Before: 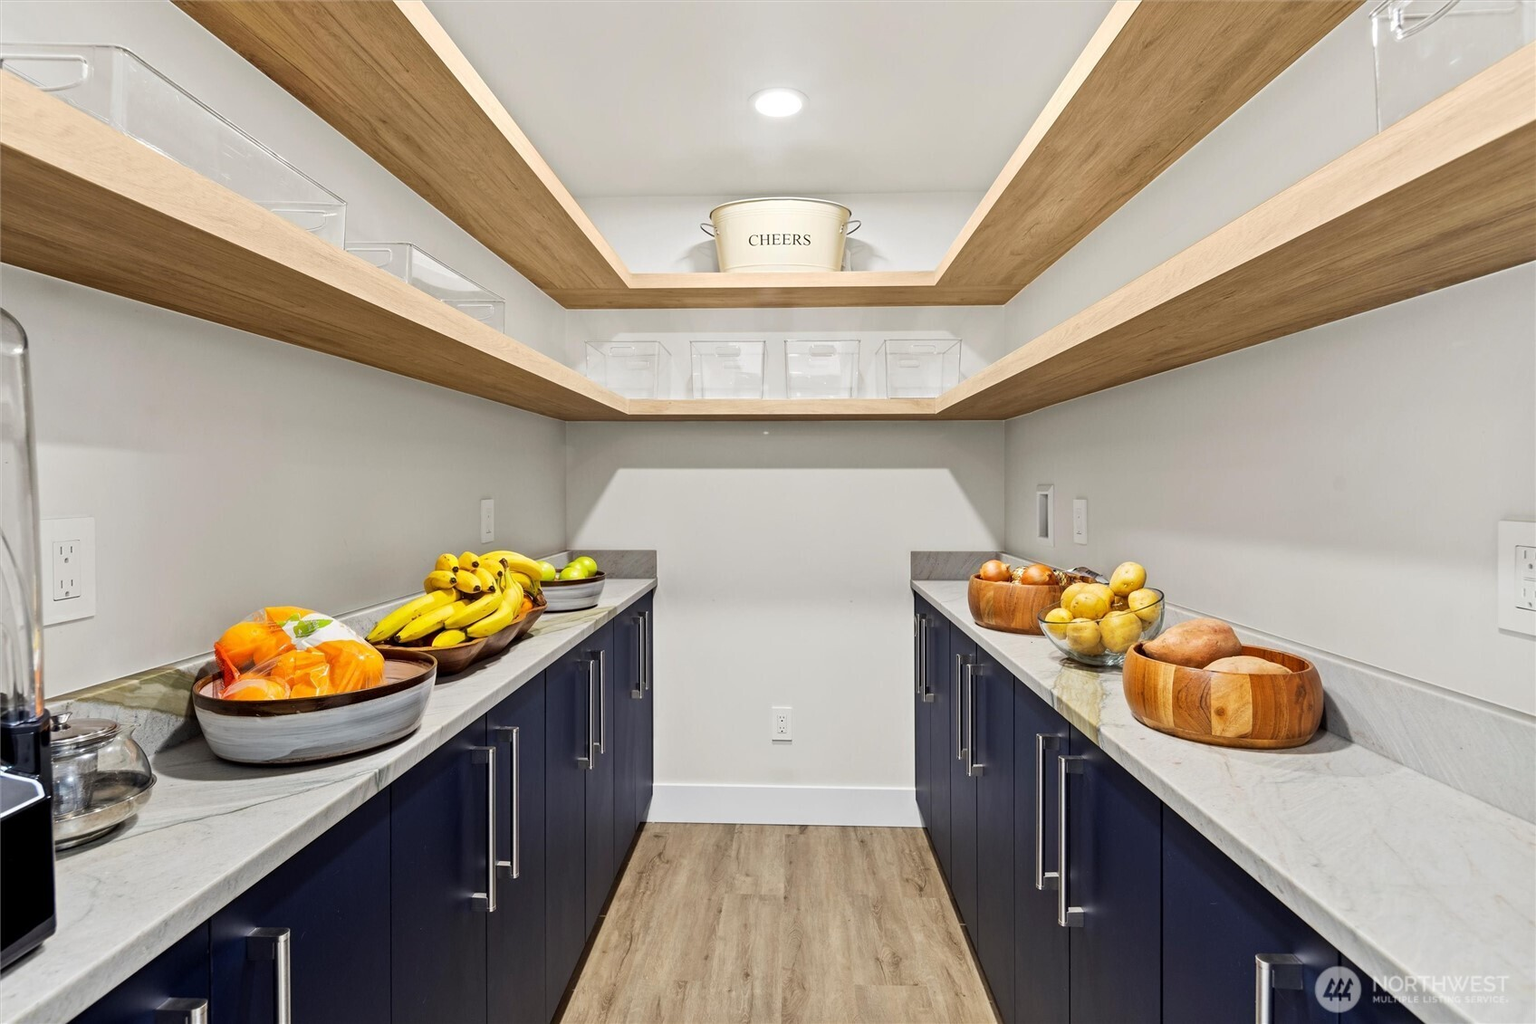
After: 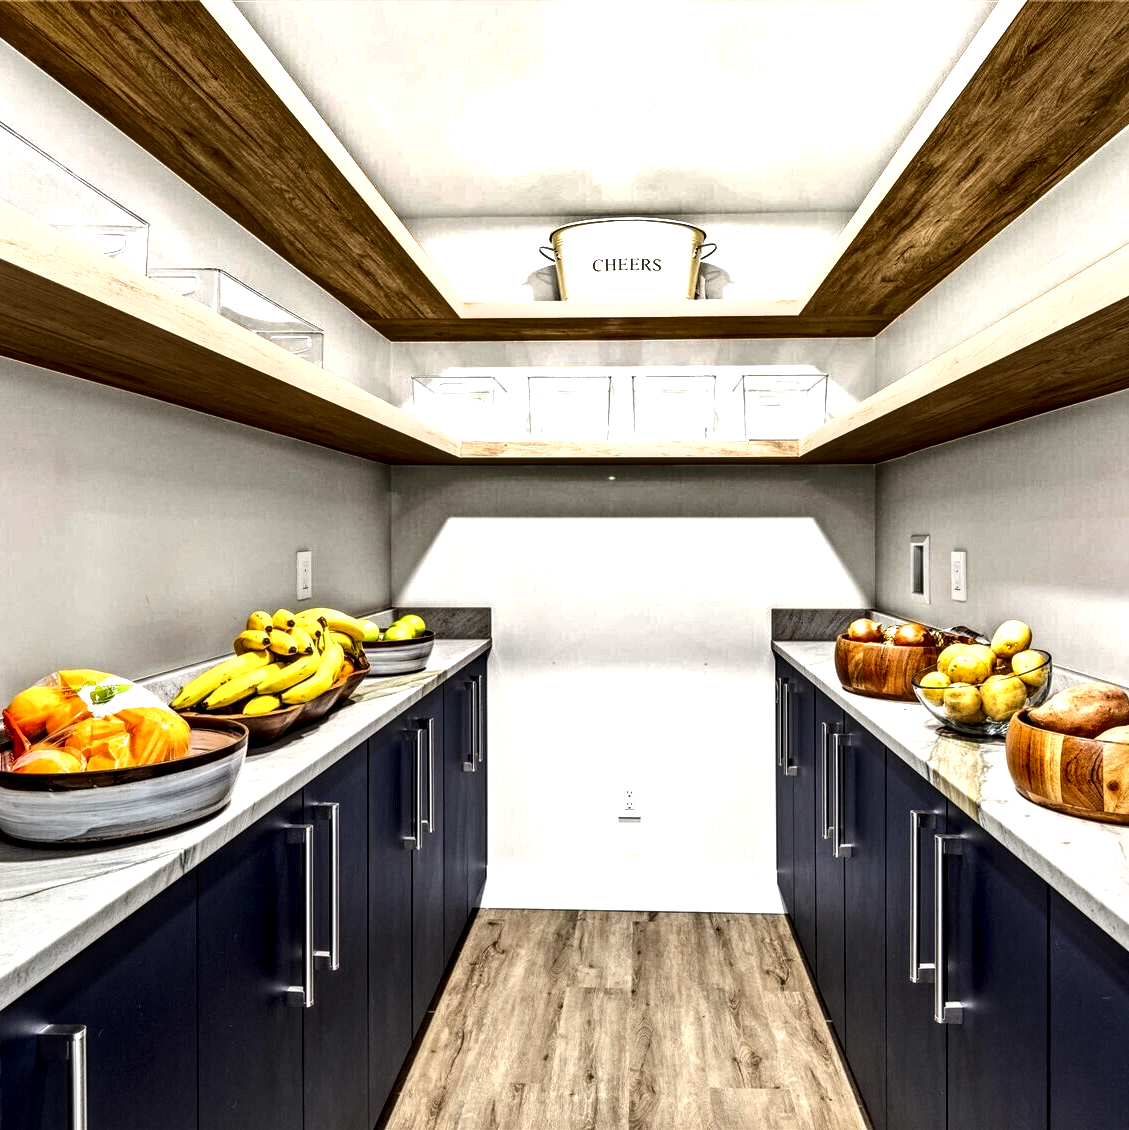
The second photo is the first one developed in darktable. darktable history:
tone equalizer: -8 EV -0.745 EV, -7 EV -0.722 EV, -6 EV -0.609 EV, -5 EV -0.386 EV, -3 EV 0.376 EV, -2 EV 0.6 EV, -1 EV 0.693 EV, +0 EV 0.773 EV, edges refinement/feathering 500, mask exposure compensation -1.25 EV, preserve details no
crop and rotate: left 13.838%, right 19.576%
local contrast: highlights 18%, detail 188%
shadows and highlights: radius 171.46, shadows 27.73, white point adjustment 3.15, highlights -68.83, soften with gaussian
